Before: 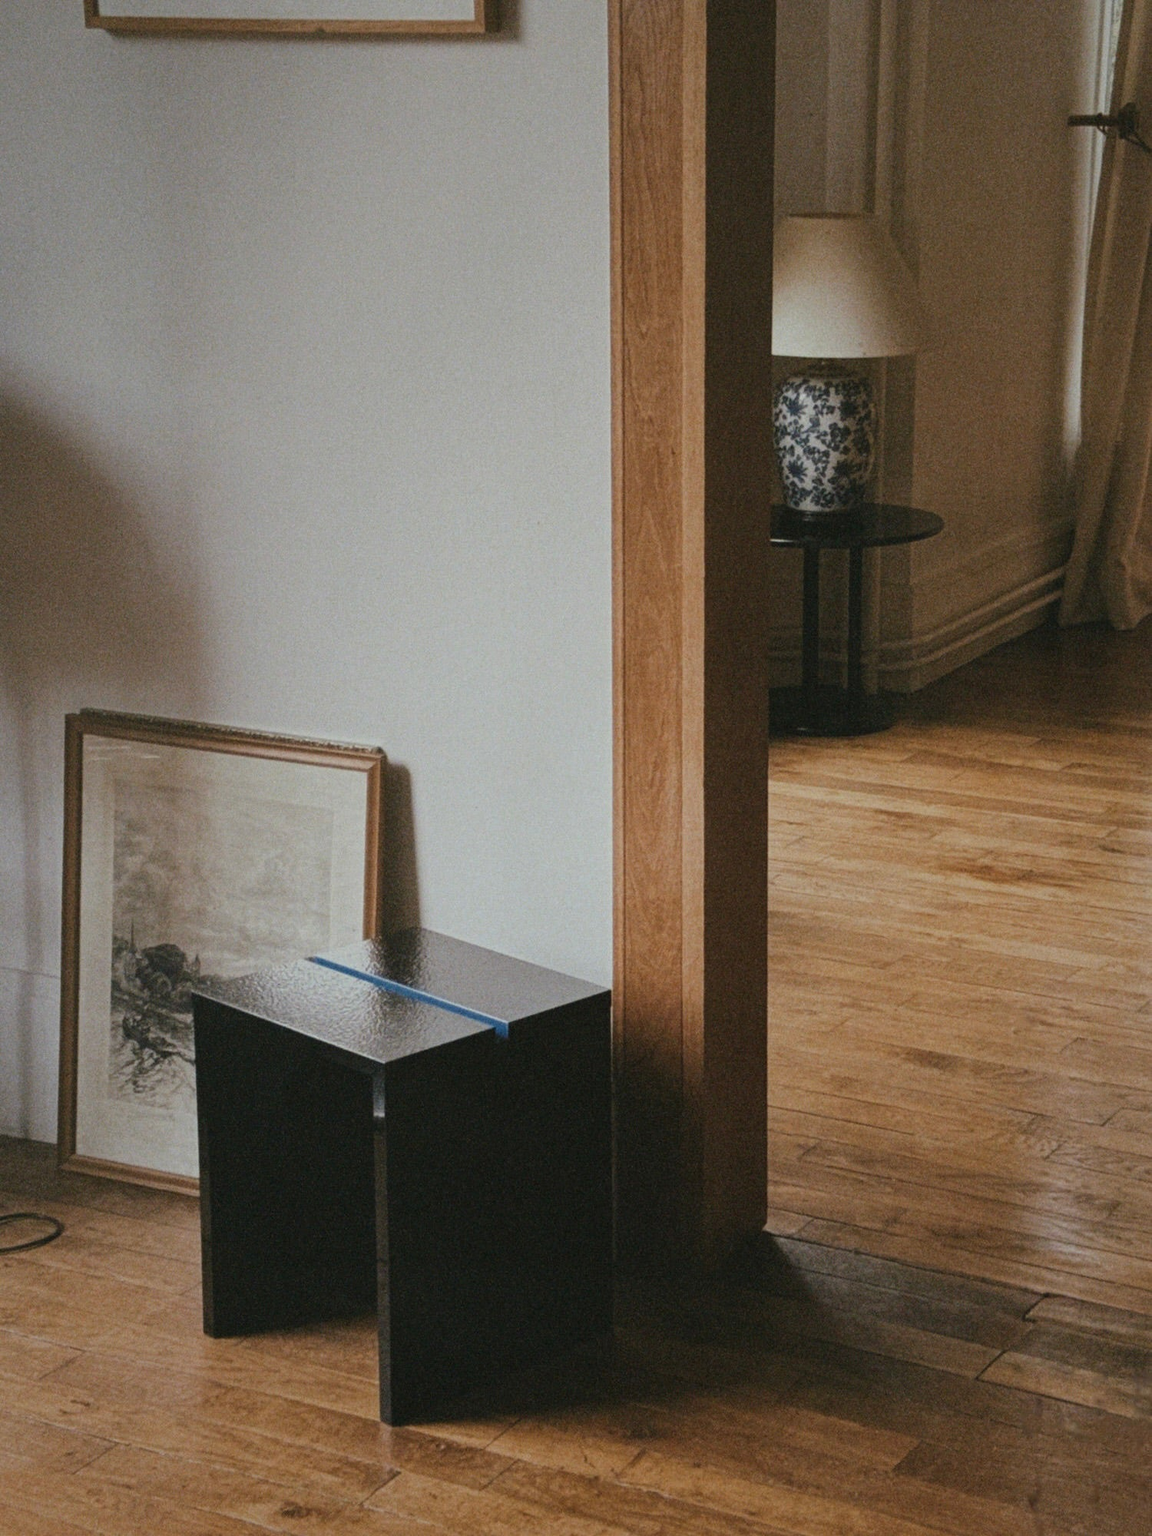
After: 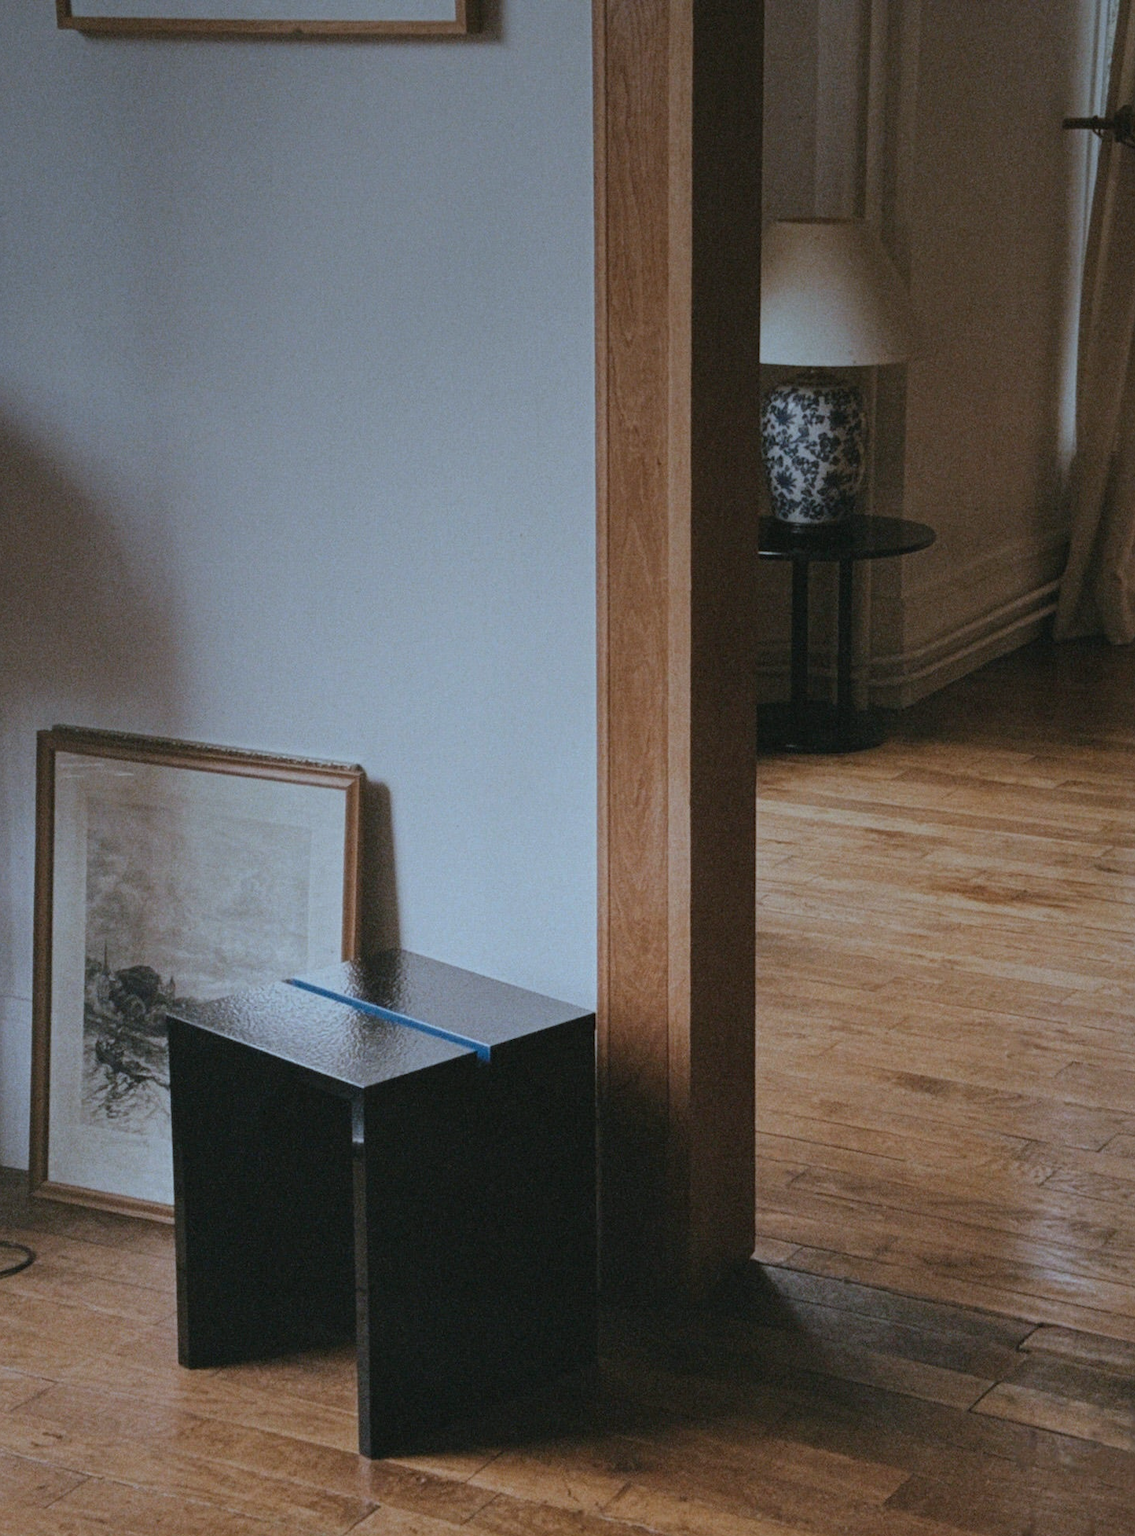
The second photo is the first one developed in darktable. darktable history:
crop and rotate: left 2.536%, right 1.107%, bottom 2.246%
graduated density: on, module defaults
white balance: red 0.984, blue 1.059
color correction: highlights a* -4.18, highlights b* -10.81
